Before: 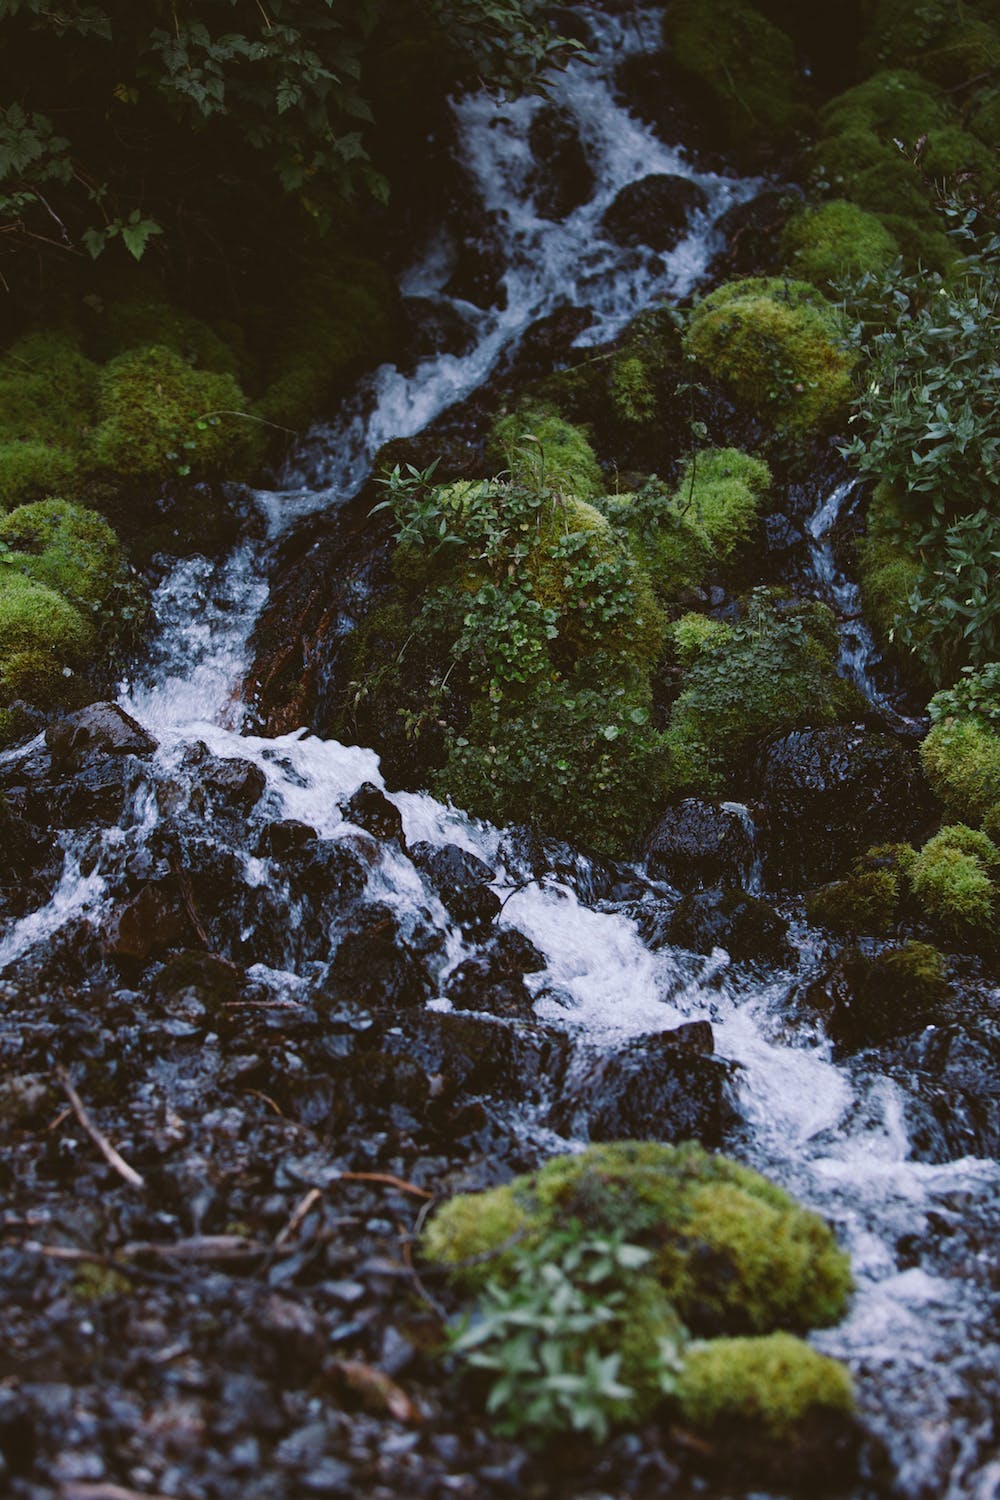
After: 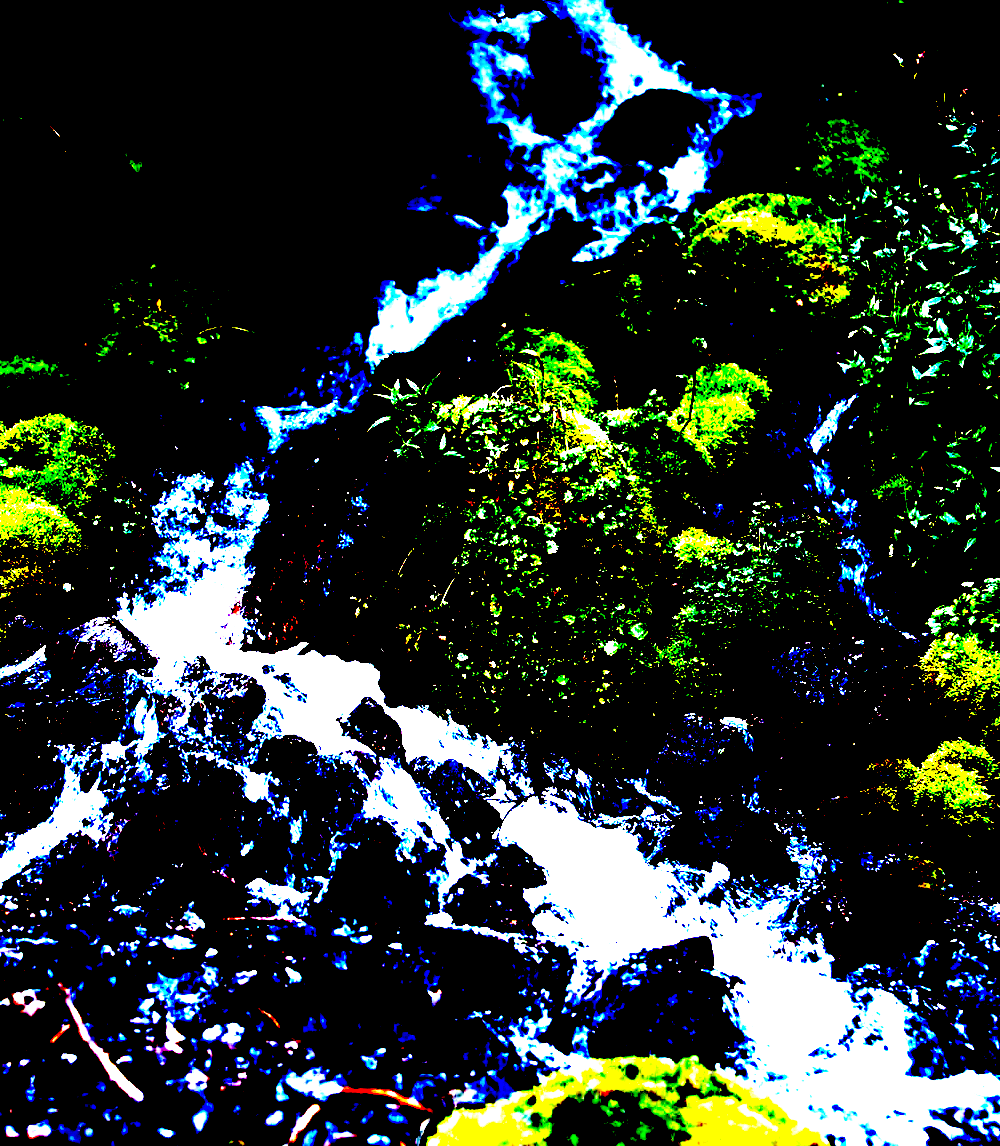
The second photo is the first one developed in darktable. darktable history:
exposure: black level correction 0.099, exposure 2.924 EV, compensate highlight preservation false
crop: top 5.724%, bottom 17.824%
